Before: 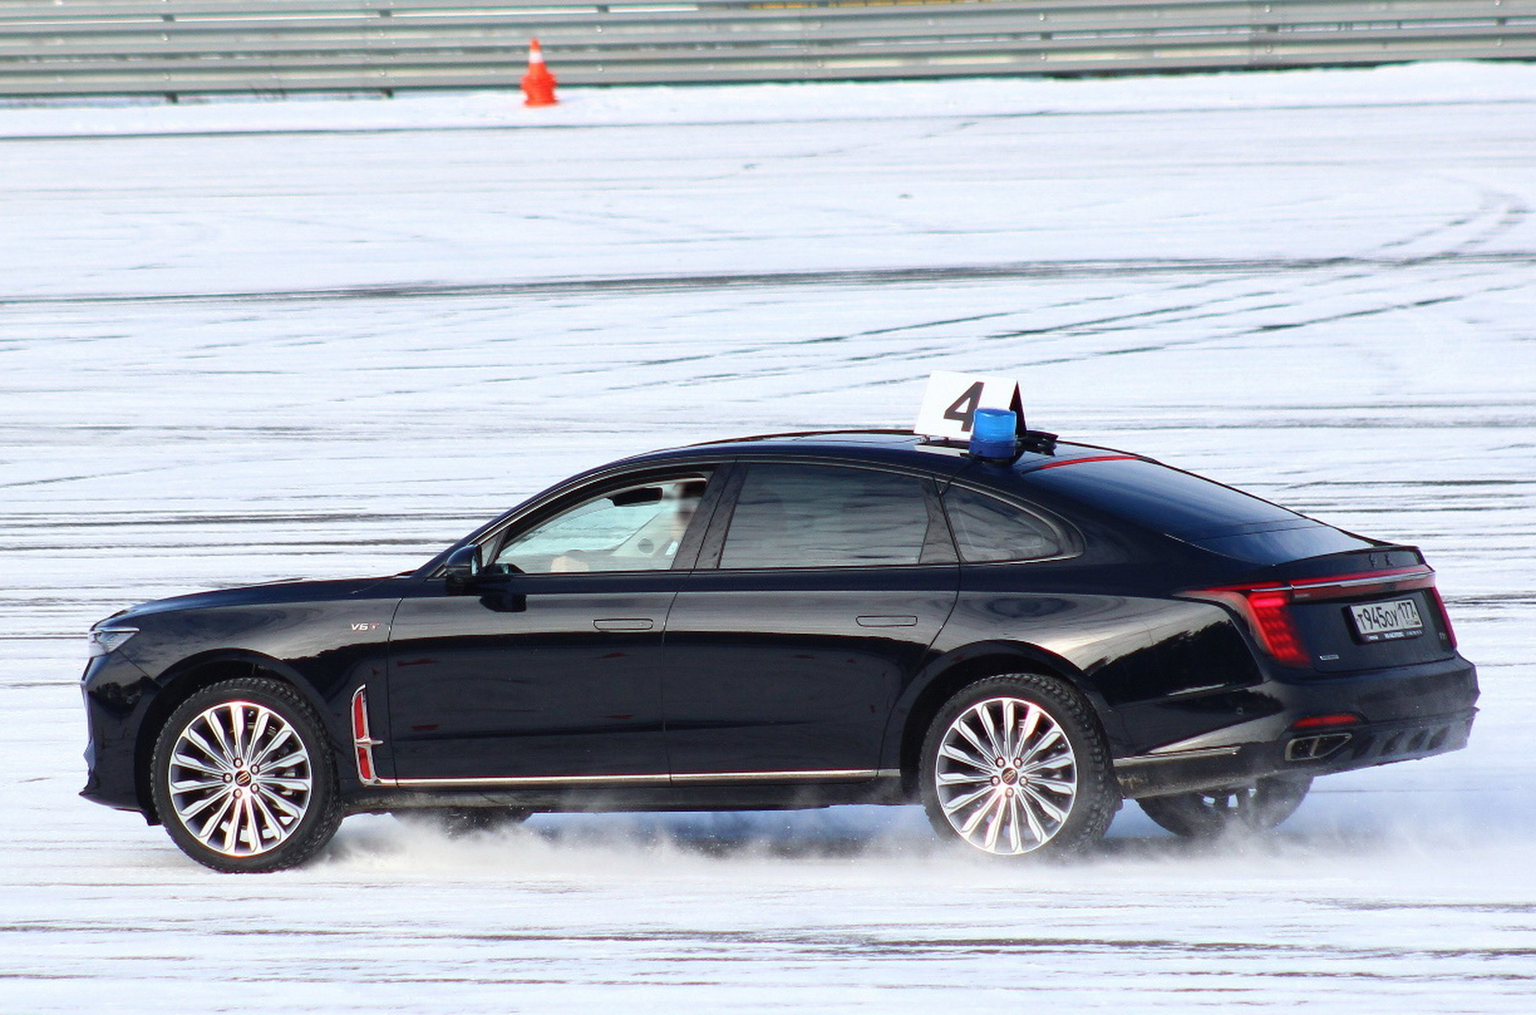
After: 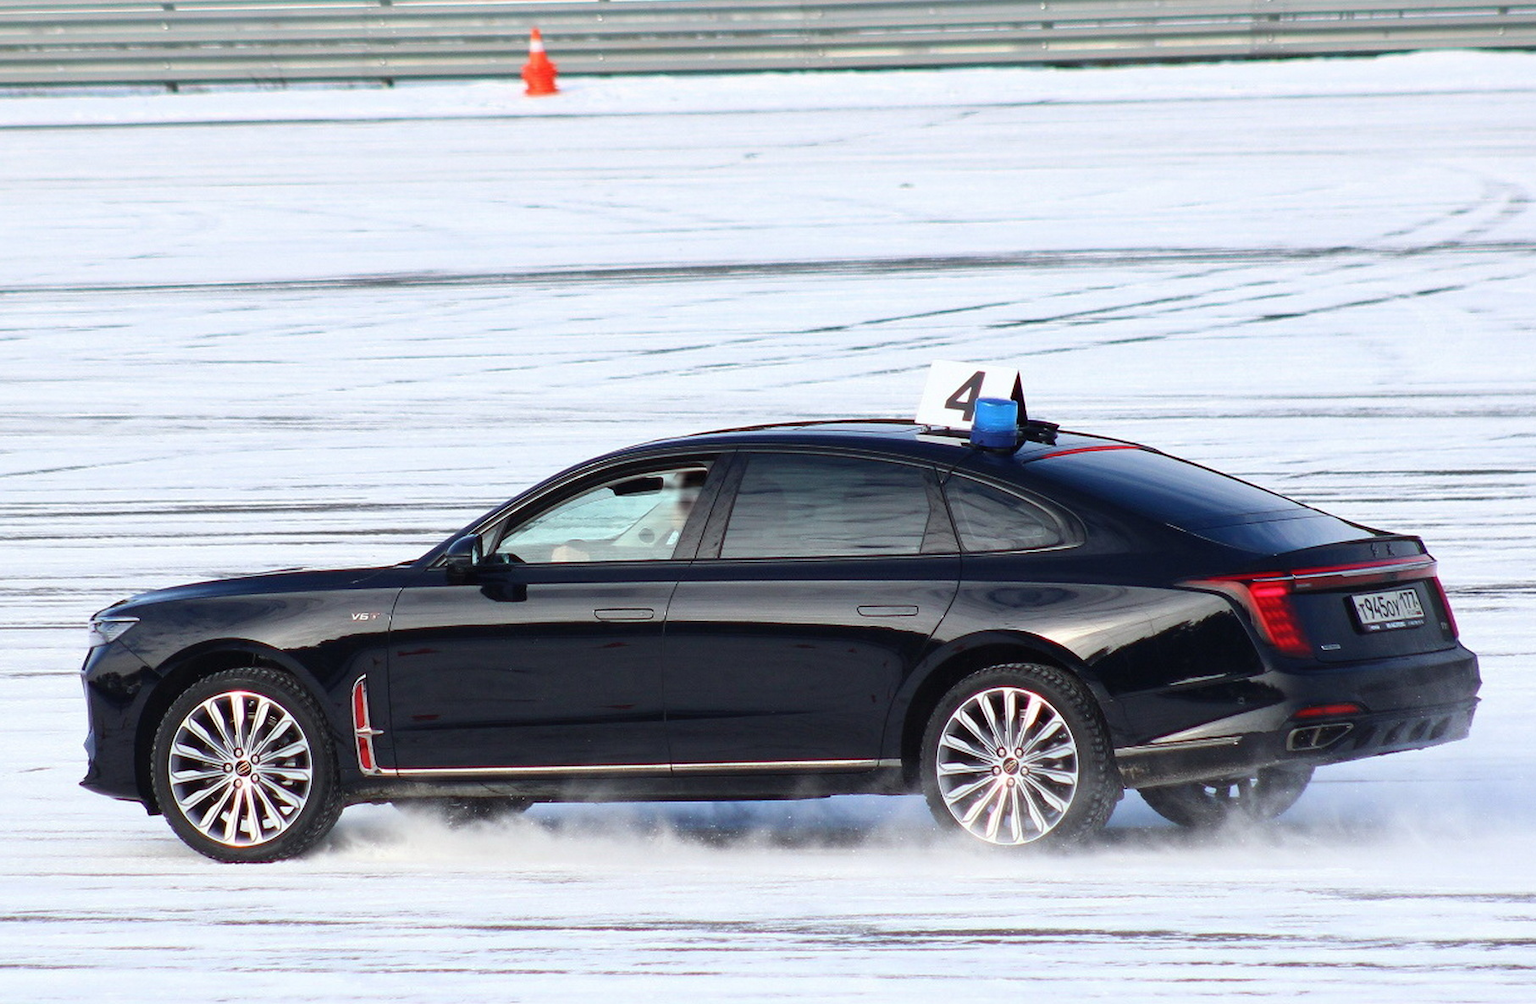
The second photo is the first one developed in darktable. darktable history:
crop: top 1.085%, right 0.077%
